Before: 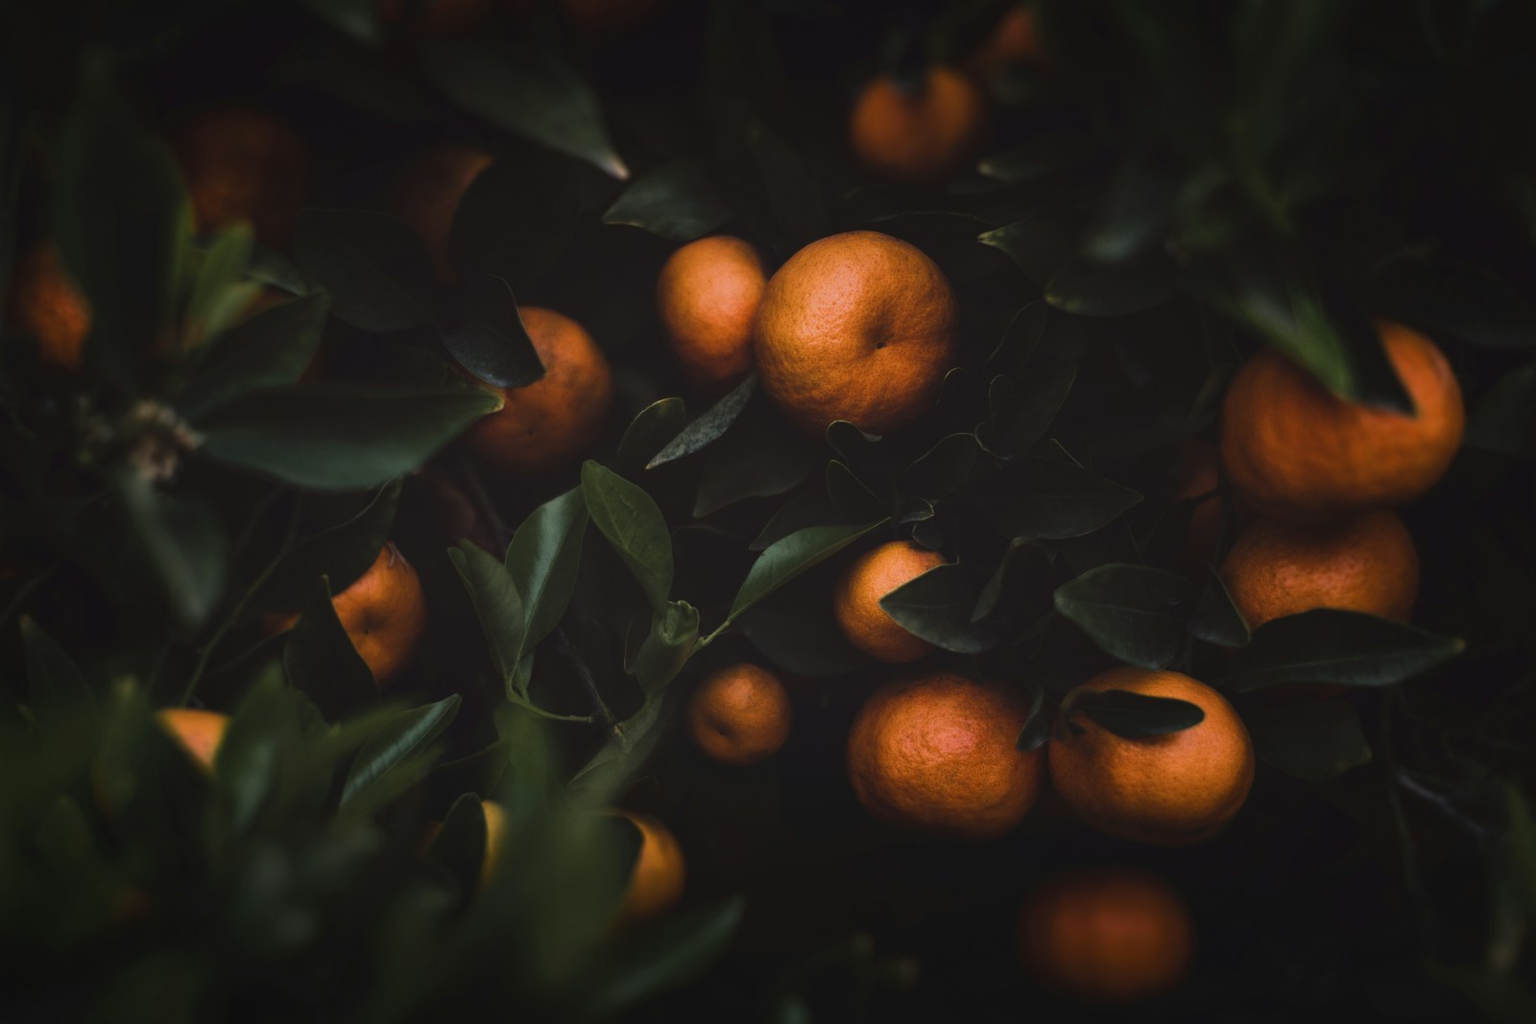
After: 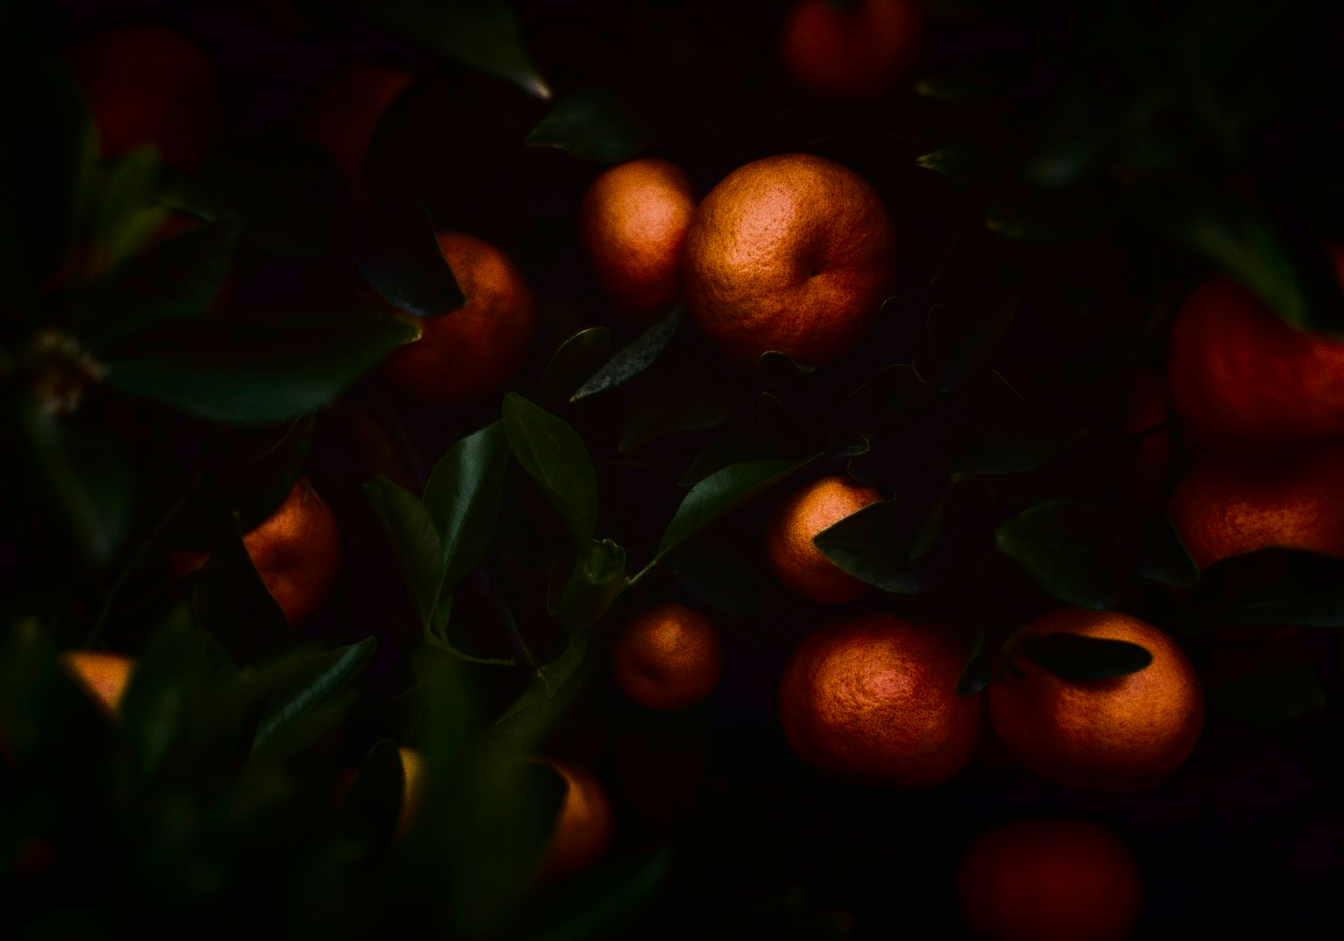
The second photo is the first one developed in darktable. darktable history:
contrast brightness saturation: contrast 0.24, brightness -0.24, saturation 0.14
crop: left 6.446%, top 8.188%, right 9.538%, bottom 3.548%
grain: on, module defaults
